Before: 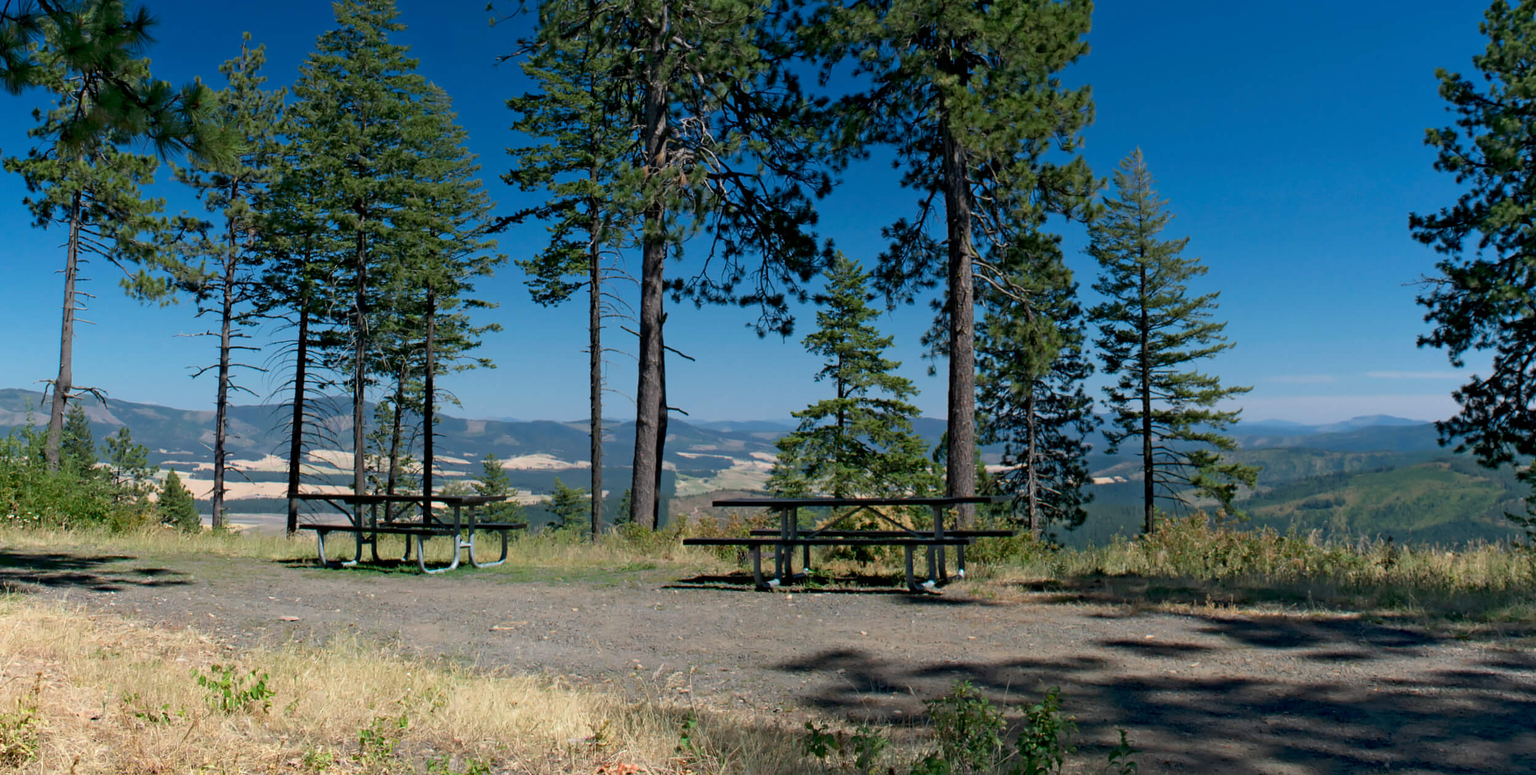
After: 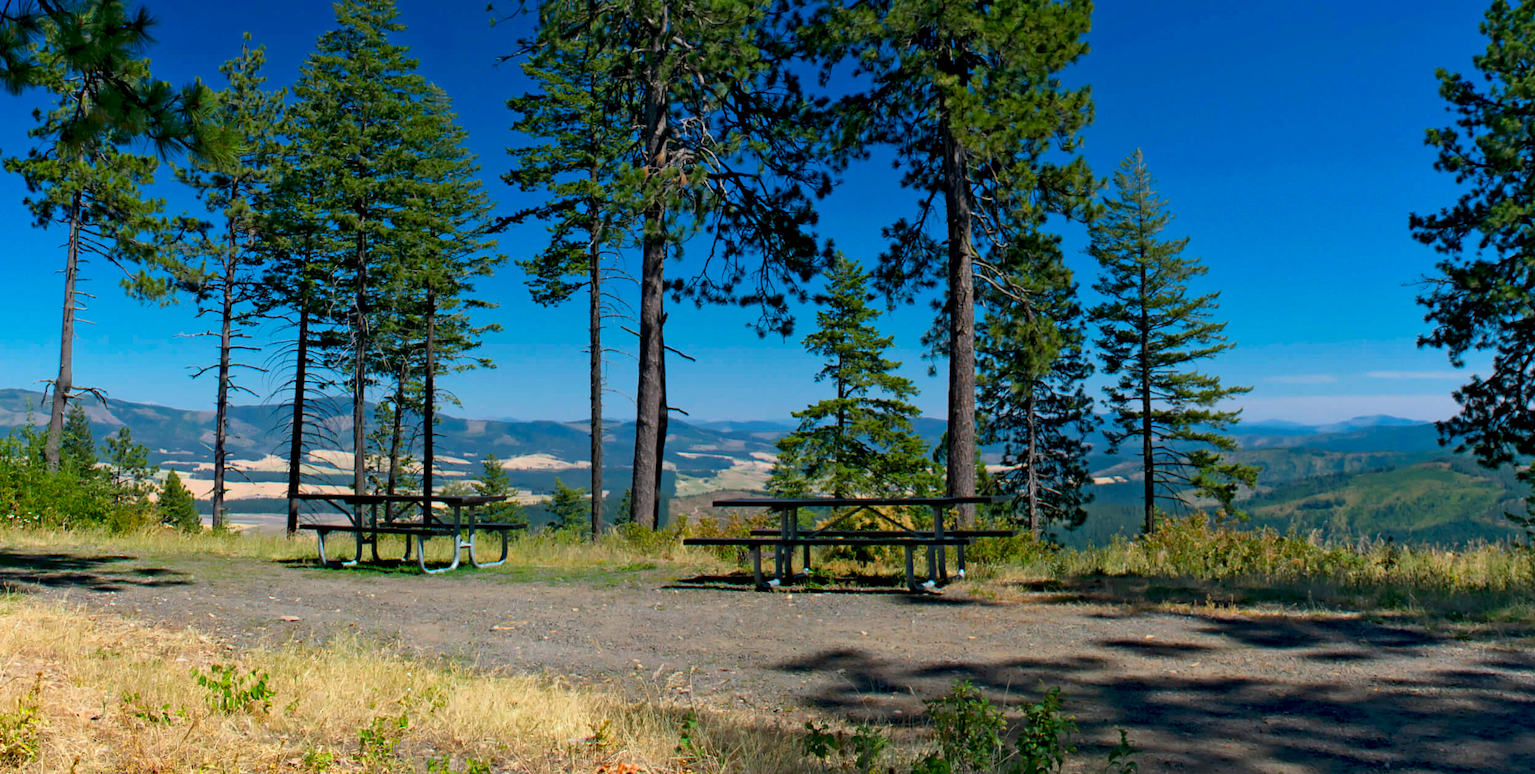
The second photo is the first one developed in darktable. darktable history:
local contrast: mode bilateral grid, contrast 20, coarseness 50, detail 120%, midtone range 0.2
color balance rgb: linear chroma grading › global chroma 15%, perceptual saturation grading › global saturation 30%
